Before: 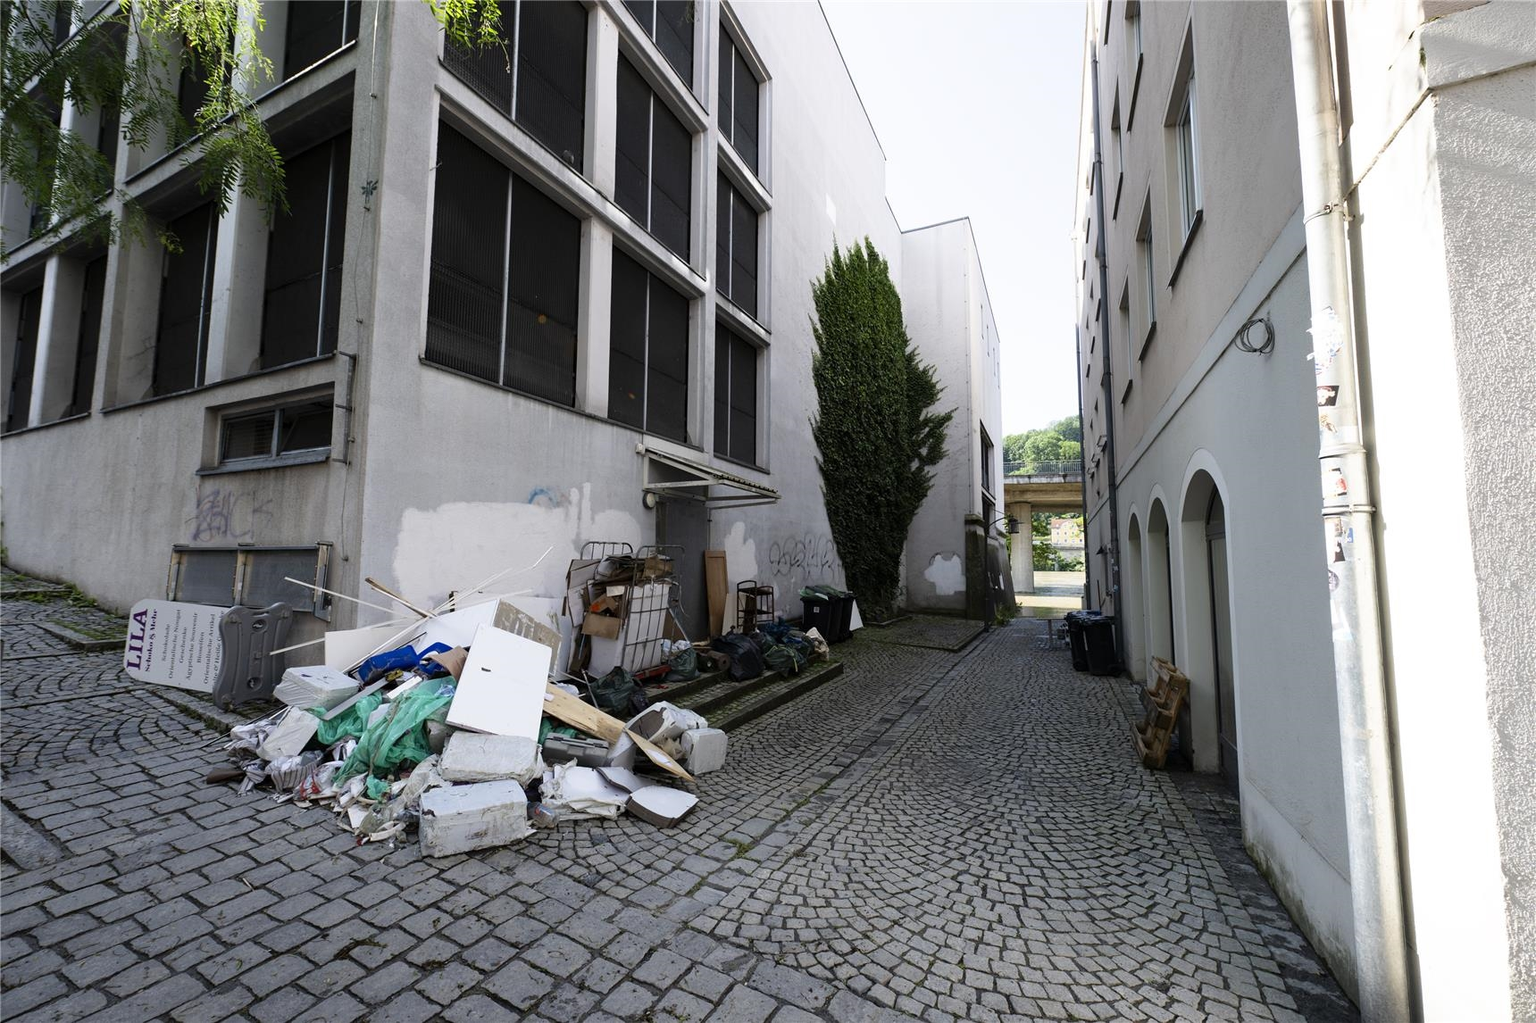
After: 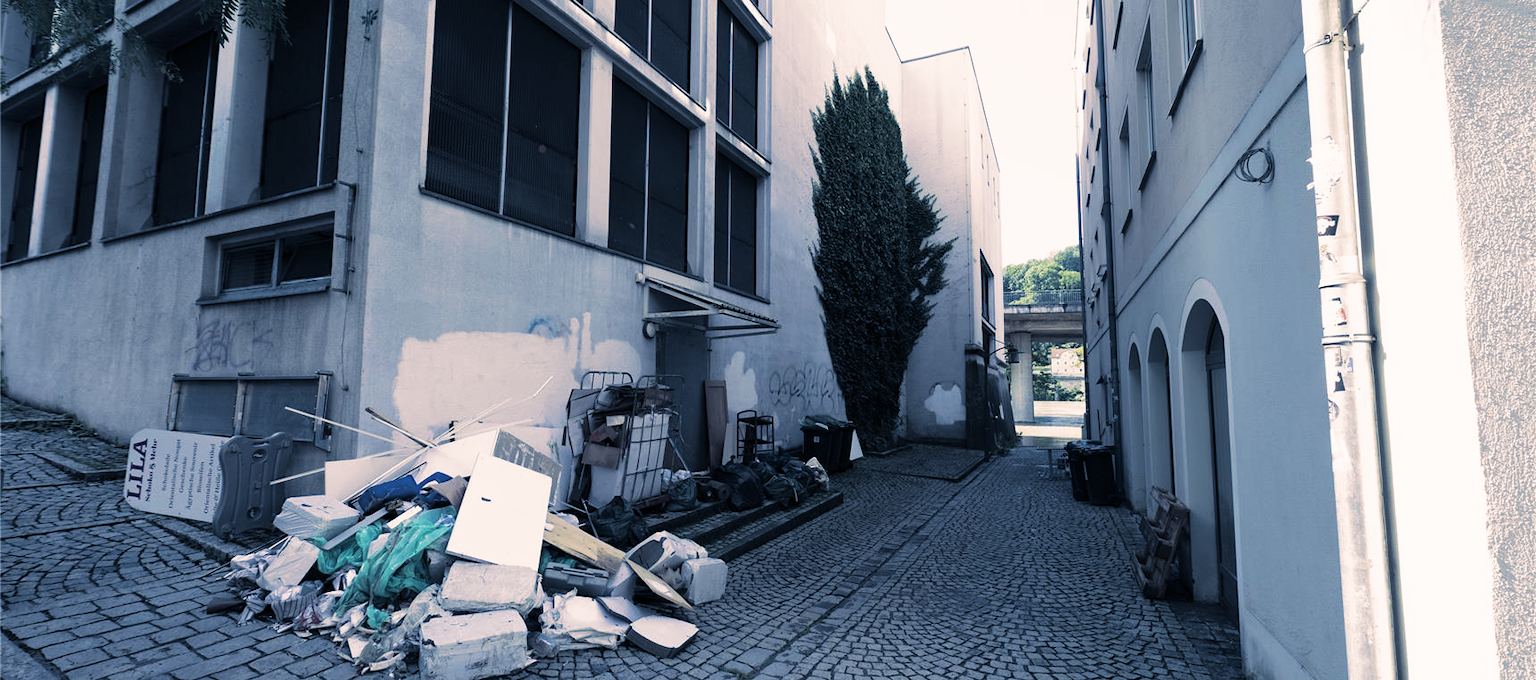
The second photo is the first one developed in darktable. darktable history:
color correction: highlights a* -4.18, highlights b* -10.81
split-toning: shadows › hue 226.8°, shadows › saturation 0.56, highlights › hue 28.8°, balance -40, compress 0%
velvia: strength 15%
crop: top 16.727%, bottom 16.727%
